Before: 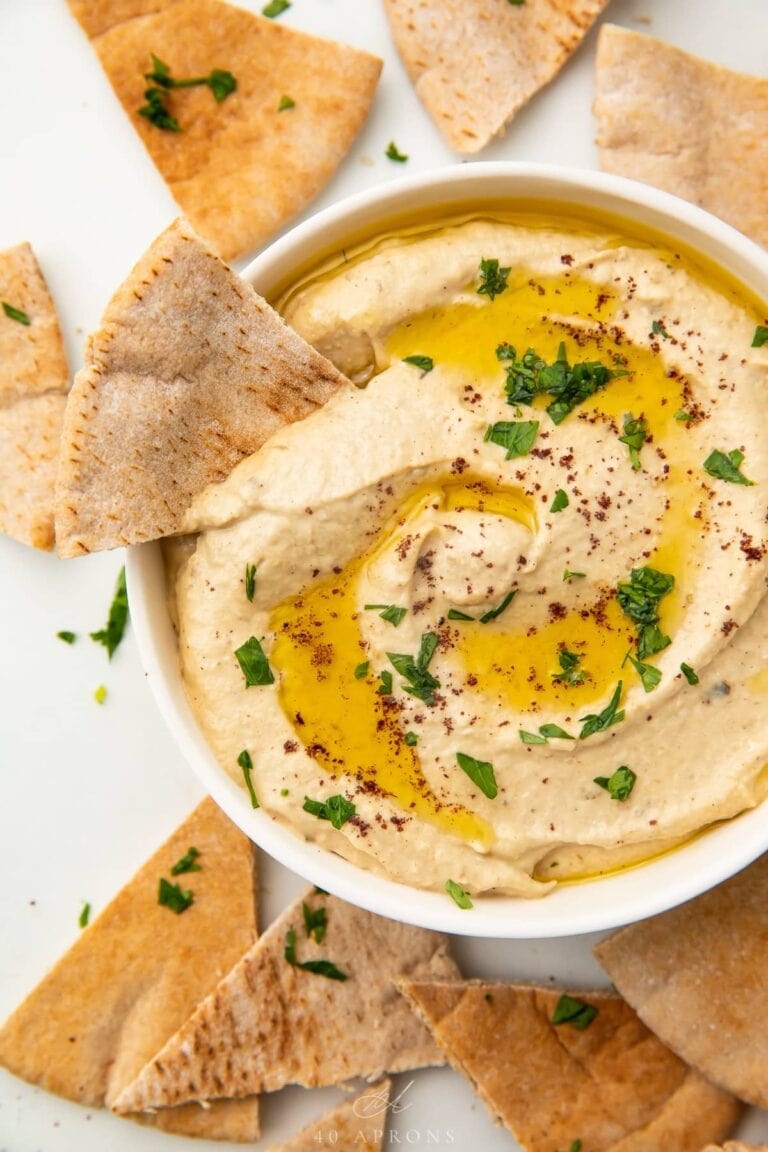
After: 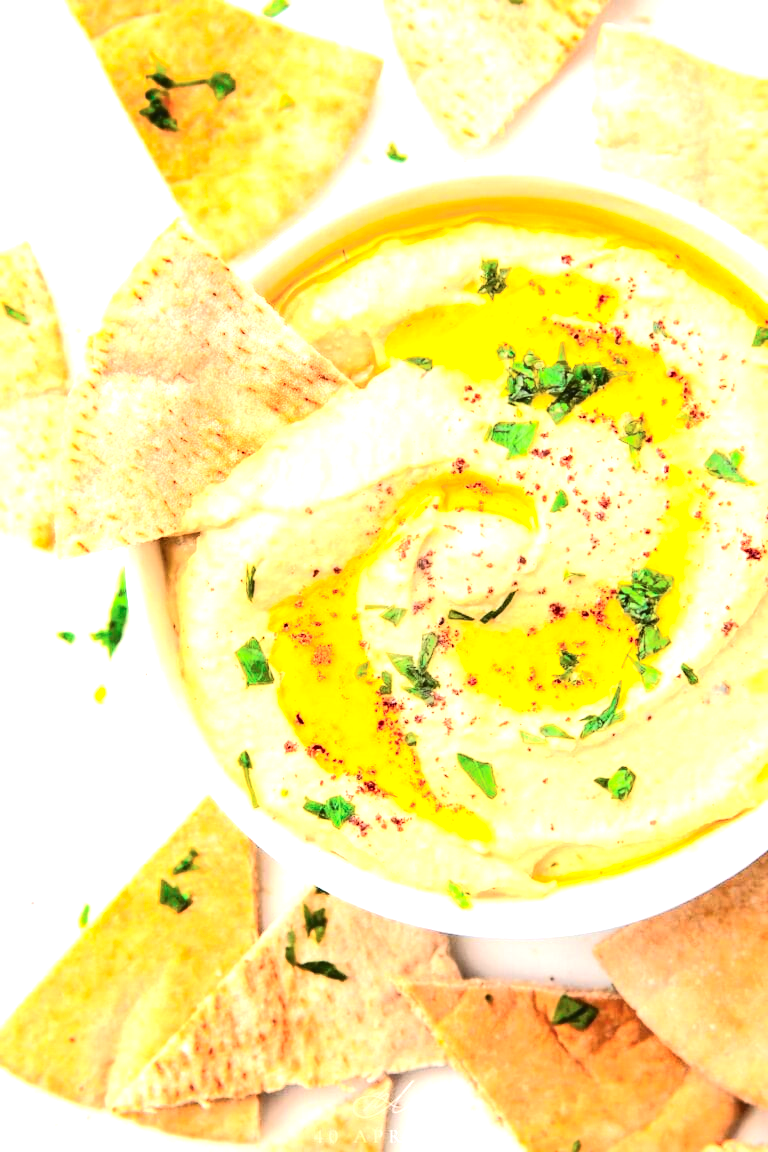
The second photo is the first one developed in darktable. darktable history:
tone equalizer: -8 EV -0.716 EV, -7 EV -0.725 EV, -6 EV -0.584 EV, -5 EV -0.41 EV, -3 EV 0.377 EV, -2 EV 0.6 EV, -1 EV 0.681 EV, +0 EV 0.731 EV, edges refinement/feathering 500, mask exposure compensation -1.57 EV, preserve details no
exposure: black level correction 0, exposure 1.457 EV, compensate exposure bias true, compensate highlight preservation false
tone curve: curves: ch0 [(0, 0.032) (0.094, 0.08) (0.265, 0.208) (0.41, 0.417) (0.498, 0.496) (0.638, 0.673) (0.819, 0.841) (0.96, 0.899)]; ch1 [(0, 0) (0.161, 0.092) (0.37, 0.302) (0.417, 0.434) (0.495, 0.504) (0.576, 0.589) (0.725, 0.765) (1, 1)]; ch2 [(0, 0) (0.352, 0.403) (0.45, 0.469) (0.521, 0.515) (0.59, 0.579) (1, 1)], color space Lab, independent channels, preserve colors none
